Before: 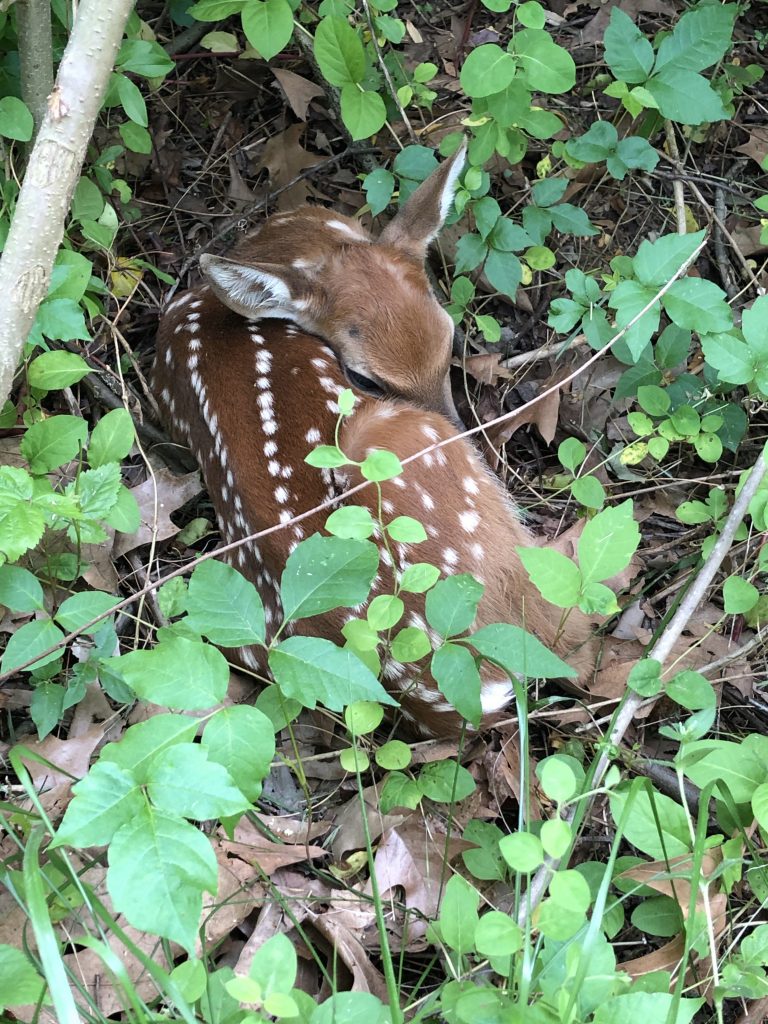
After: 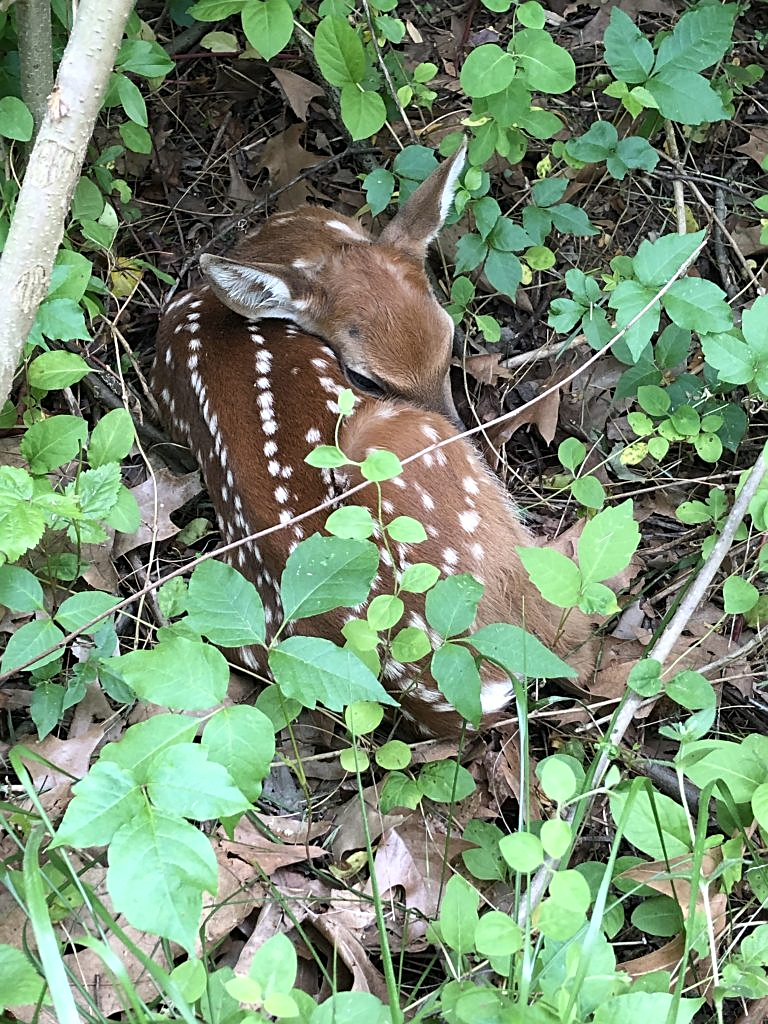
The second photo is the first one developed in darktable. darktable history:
sharpen: on, module defaults
shadows and highlights: shadows 0, highlights 40
